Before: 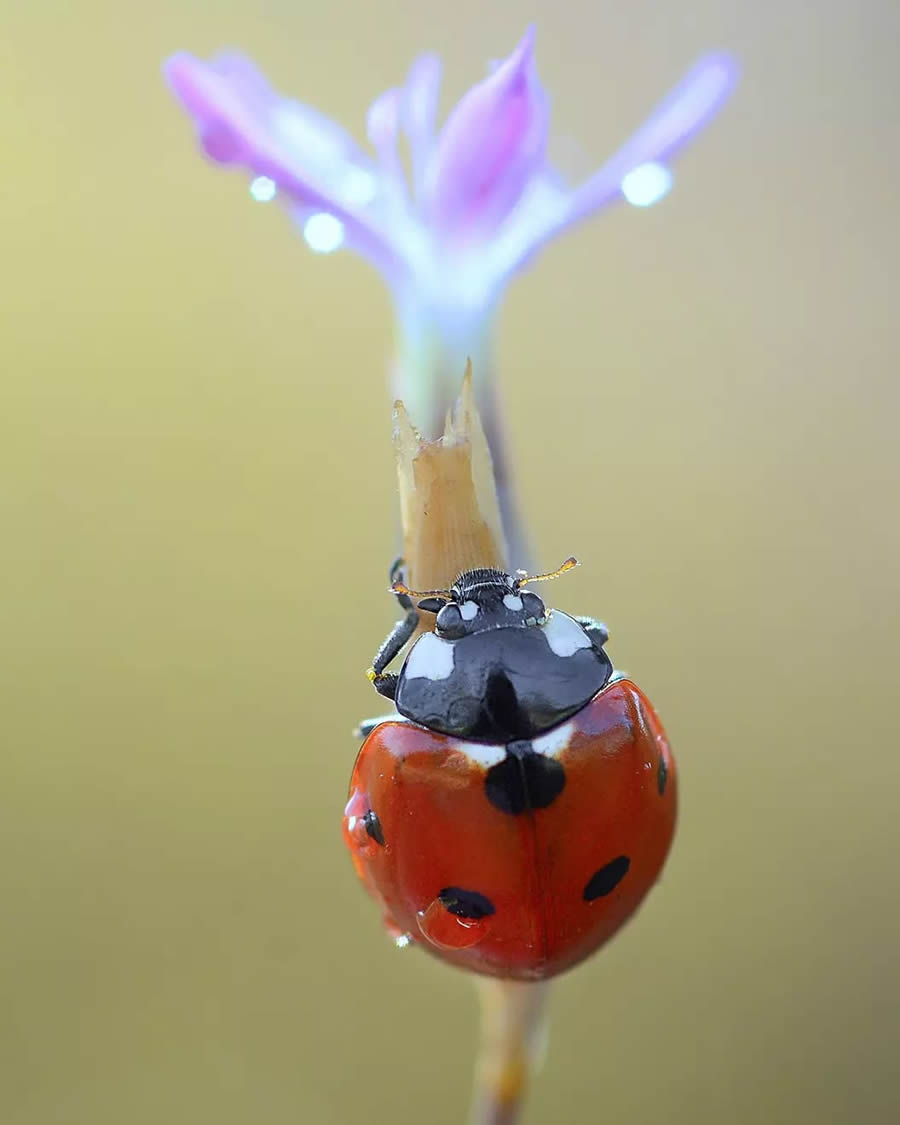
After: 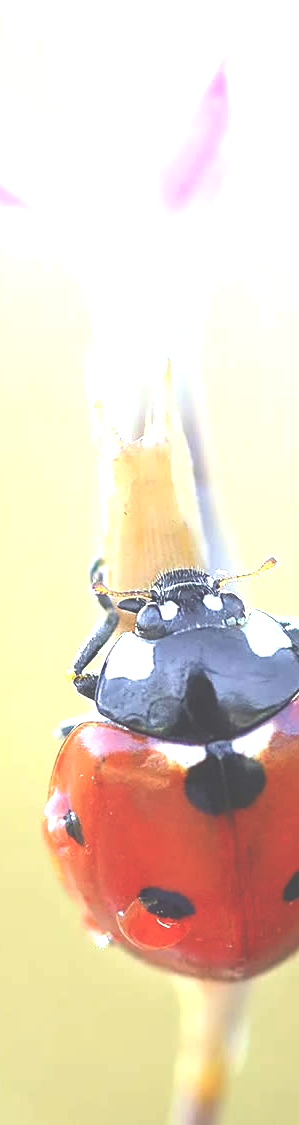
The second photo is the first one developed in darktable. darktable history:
crop: left 33.36%, right 33.36%
exposure: black level correction -0.023, exposure 1.397 EV, compensate highlight preservation false
